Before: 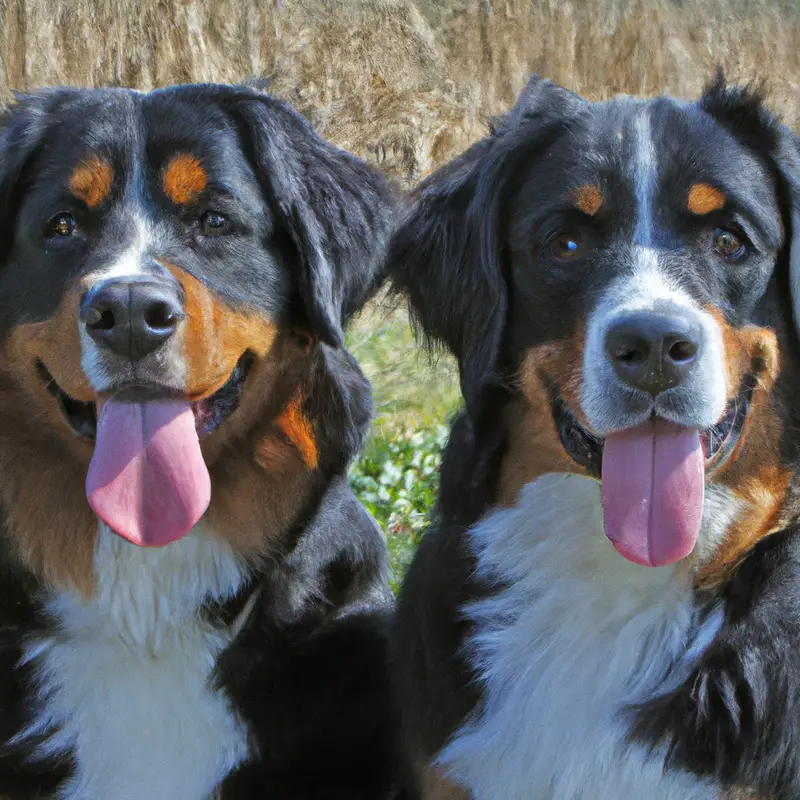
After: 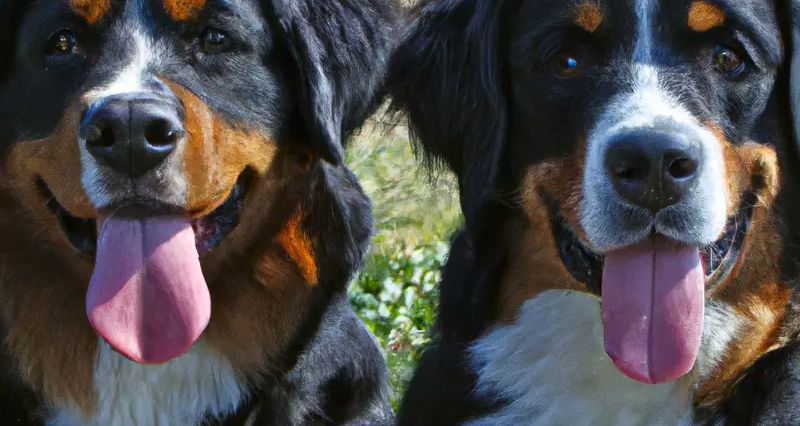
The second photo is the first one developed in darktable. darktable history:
crop and rotate: top 22.956%, bottom 23.763%
tone curve: curves: ch0 [(0, 0) (0.003, 0.004) (0.011, 0.009) (0.025, 0.017) (0.044, 0.029) (0.069, 0.04) (0.1, 0.051) (0.136, 0.07) (0.177, 0.095) (0.224, 0.131) (0.277, 0.179) (0.335, 0.237) (0.399, 0.302) (0.468, 0.386) (0.543, 0.471) (0.623, 0.576) (0.709, 0.699) (0.801, 0.817) (0.898, 0.917) (1, 1)], color space Lab, independent channels, preserve colors none
